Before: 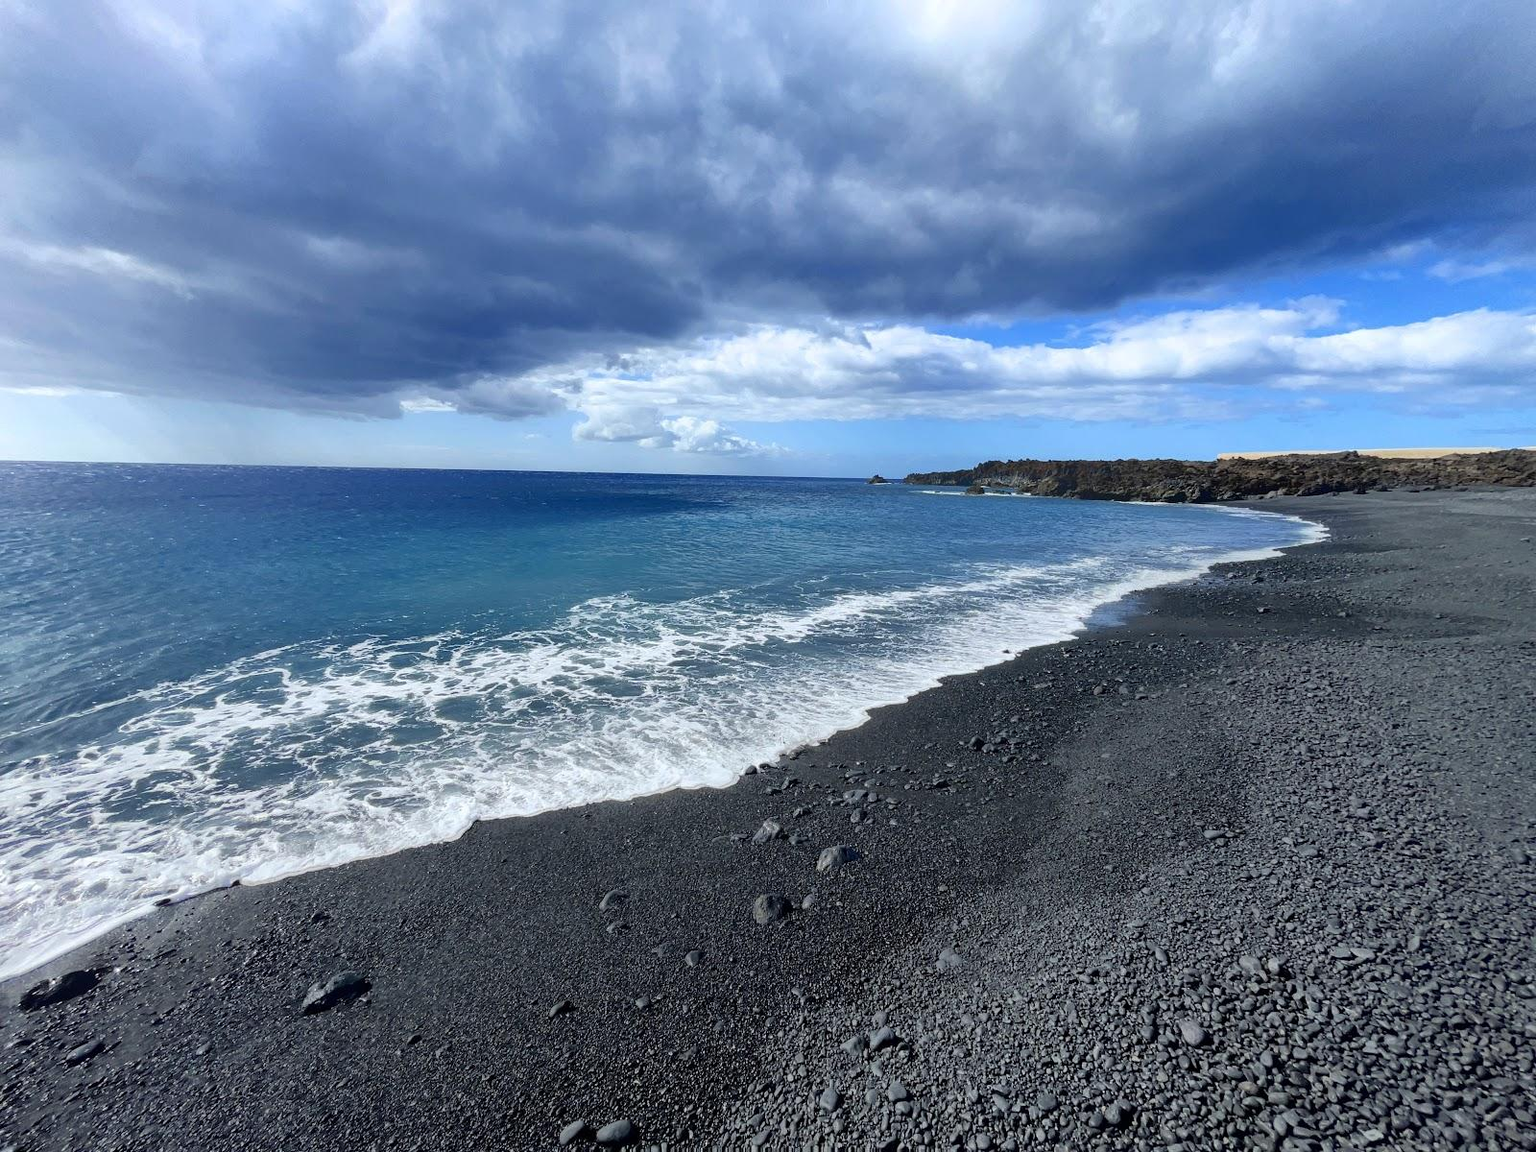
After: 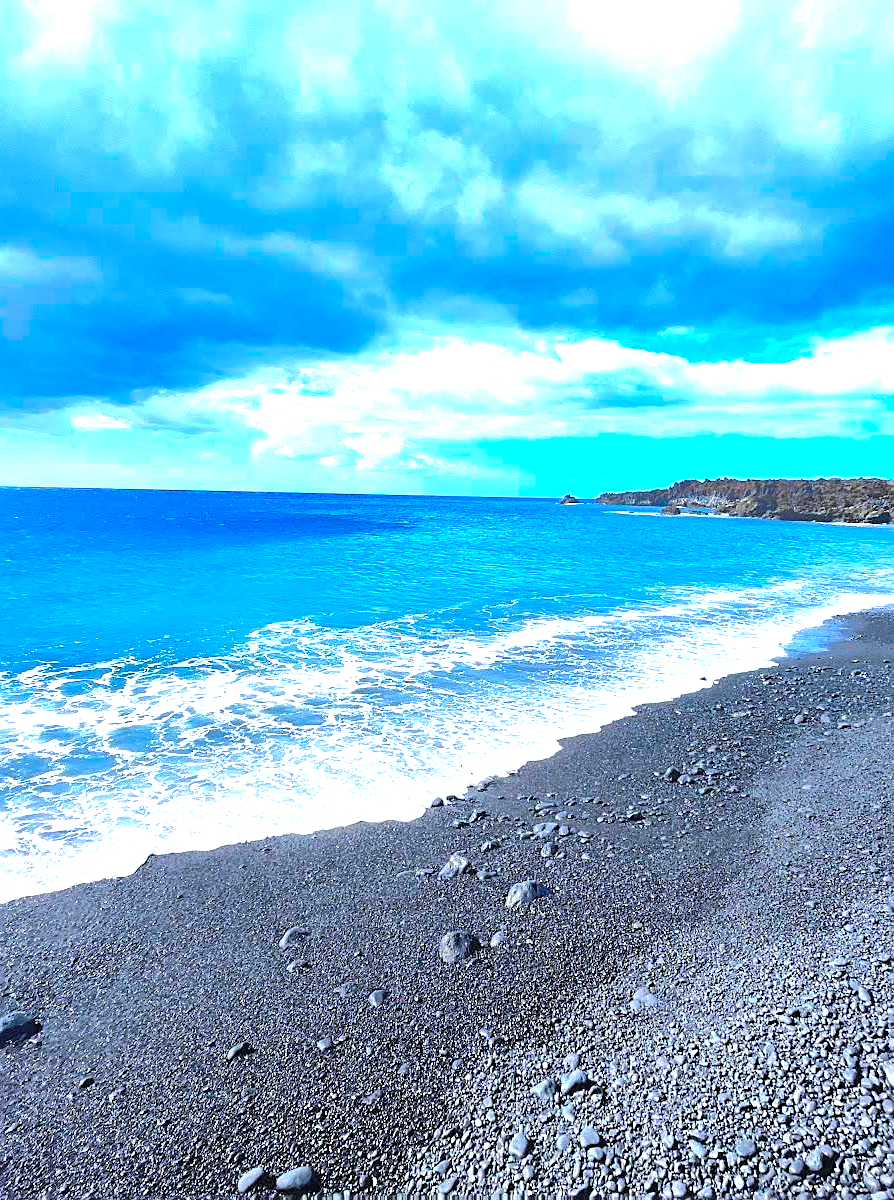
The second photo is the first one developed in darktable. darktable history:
exposure: black level correction 0, exposure 1.502 EV, compensate exposure bias true, compensate highlight preservation false
crop: left 21.575%, right 22.497%
sharpen: radius 1.936
contrast brightness saturation: brightness 0.12
color calibration: gray › normalize channels true, illuminant as shot in camera, x 0.358, y 0.373, temperature 4628.91 K, gamut compression 0.025
tone curve: curves: ch0 [(0, 0) (0.003, 0.023) (0.011, 0.033) (0.025, 0.057) (0.044, 0.099) (0.069, 0.132) (0.1, 0.155) (0.136, 0.179) (0.177, 0.213) (0.224, 0.255) (0.277, 0.299) (0.335, 0.347) (0.399, 0.407) (0.468, 0.473) (0.543, 0.546) (0.623, 0.619) (0.709, 0.698) (0.801, 0.775) (0.898, 0.871) (1, 1)], color space Lab, independent channels, preserve colors none
color balance rgb: linear chroma grading › shadows -30.546%, linear chroma grading › global chroma 34.975%, perceptual saturation grading › global saturation 19.443%, global vibrance 20%
